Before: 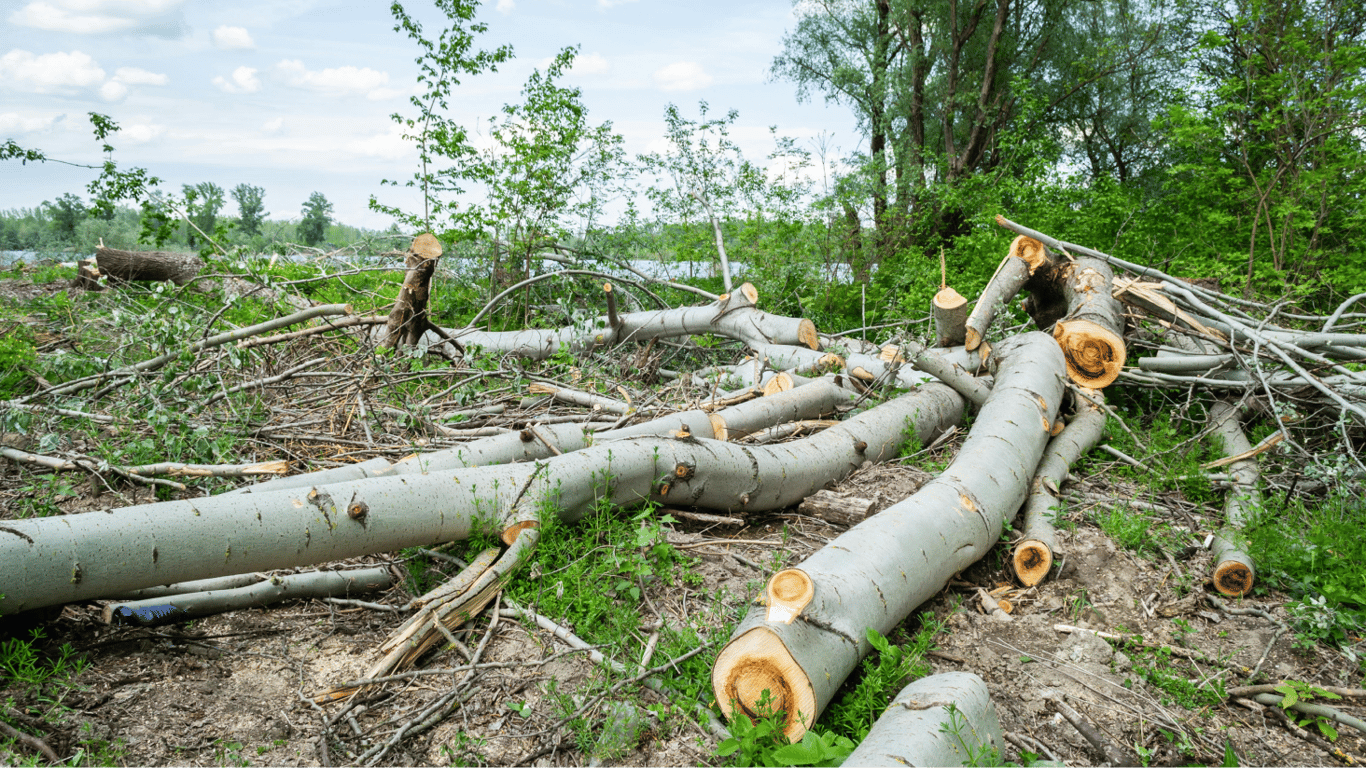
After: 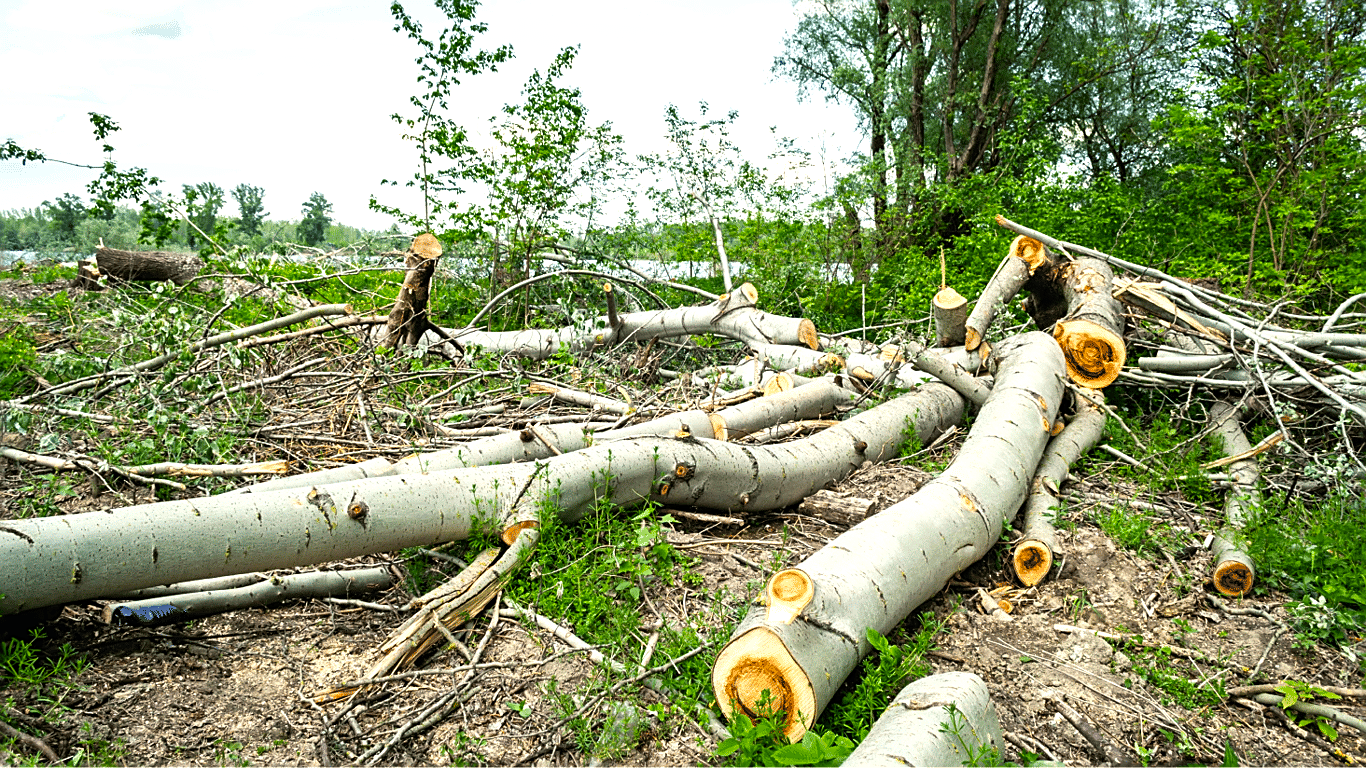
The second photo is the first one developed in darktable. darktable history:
shadows and highlights: shadows 29.37, highlights -29.03, low approximation 0.01, soften with gaussian
color balance rgb: highlights gain › chroma 2.985%, highlights gain › hue 76.81°, perceptual saturation grading › global saturation 11.177%, perceptual brilliance grading › global brilliance 10.317%, perceptual brilliance grading › shadows 14.168%, global vibrance 9.3%, contrast 15.248%, saturation formula JzAzBz (2021)
sharpen: amount 0.598
